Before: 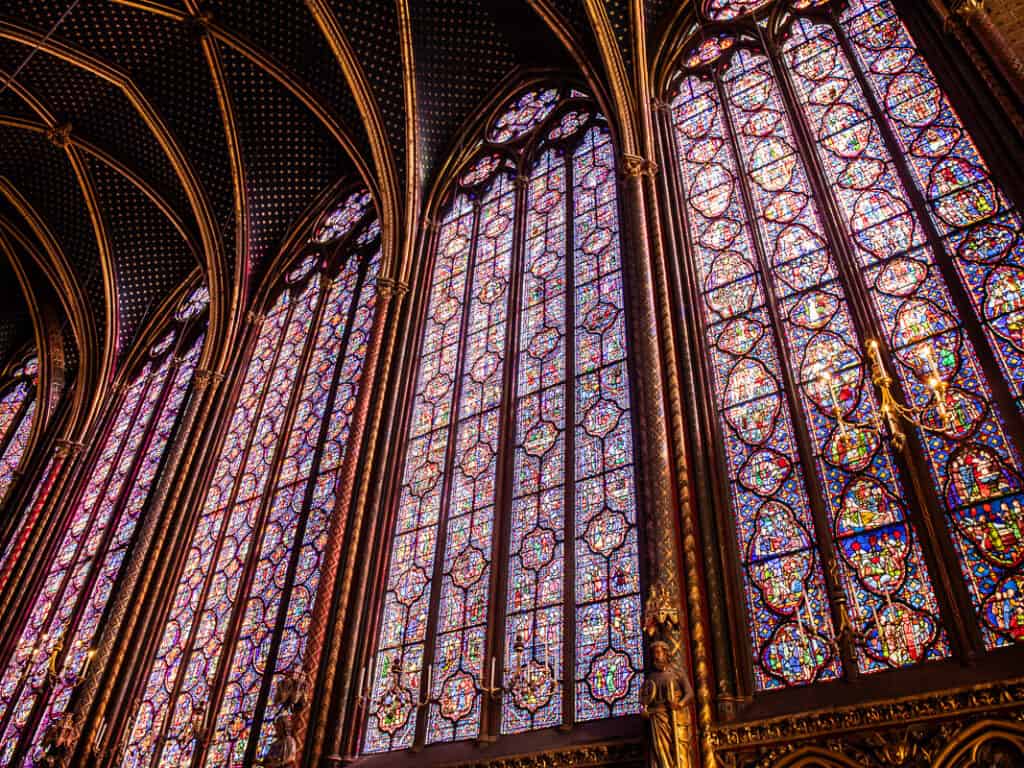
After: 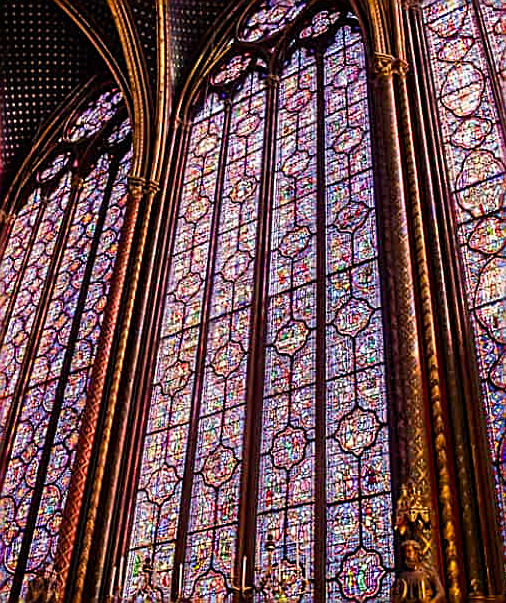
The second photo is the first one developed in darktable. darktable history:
crop and rotate: angle 0.02°, left 24.353%, top 13.219%, right 26.156%, bottom 8.224%
color balance rgb: perceptual saturation grading › global saturation 20%, global vibrance 20%
sharpen: amount 0.901
exposure: exposure -0.151 EV, compensate highlight preservation false
